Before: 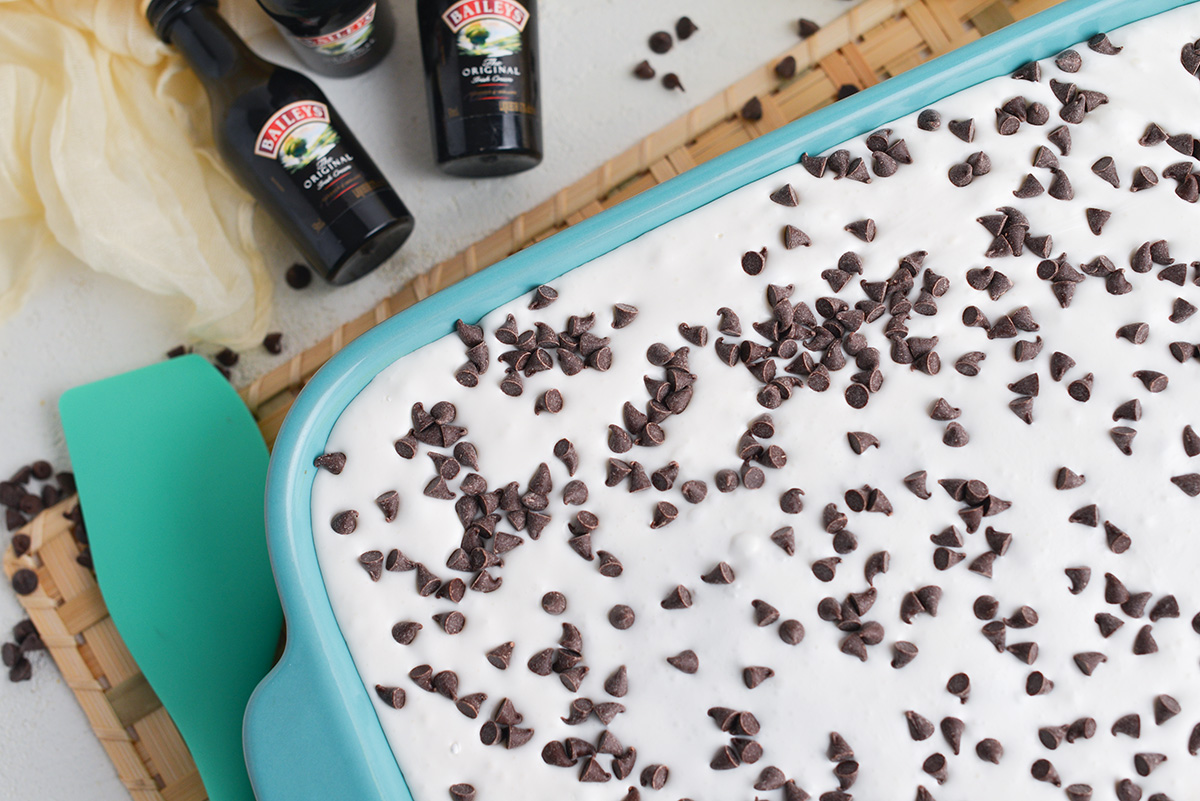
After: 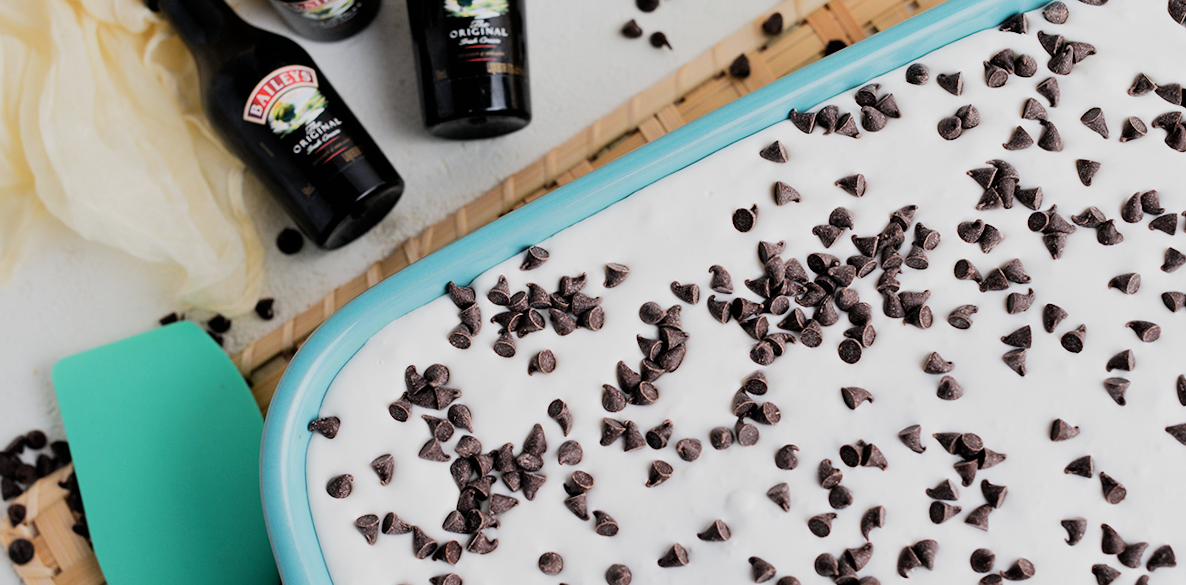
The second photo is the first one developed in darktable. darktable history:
crop: top 3.857%, bottom 21.132%
filmic rgb: black relative exposure -5 EV, hardness 2.88, contrast 1.3, highlights saturation mix -30%
rotate and perspective: rotation -1°, crop left 0.011, crop right 0.989, crop top 0.025, crop bottom 0.975
